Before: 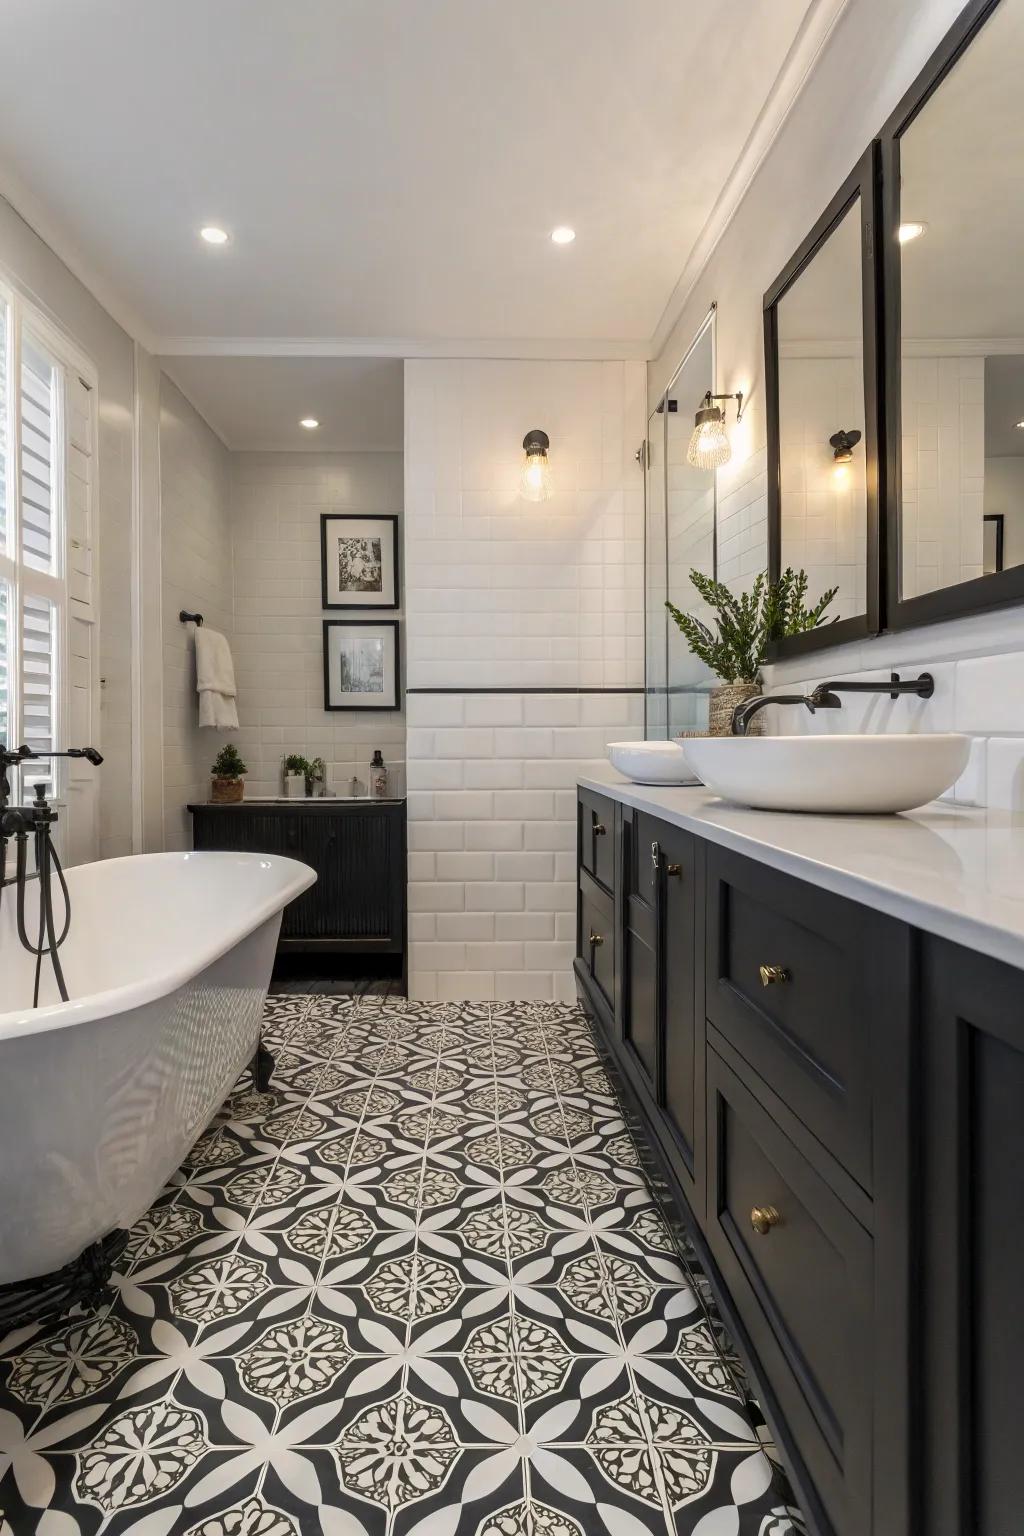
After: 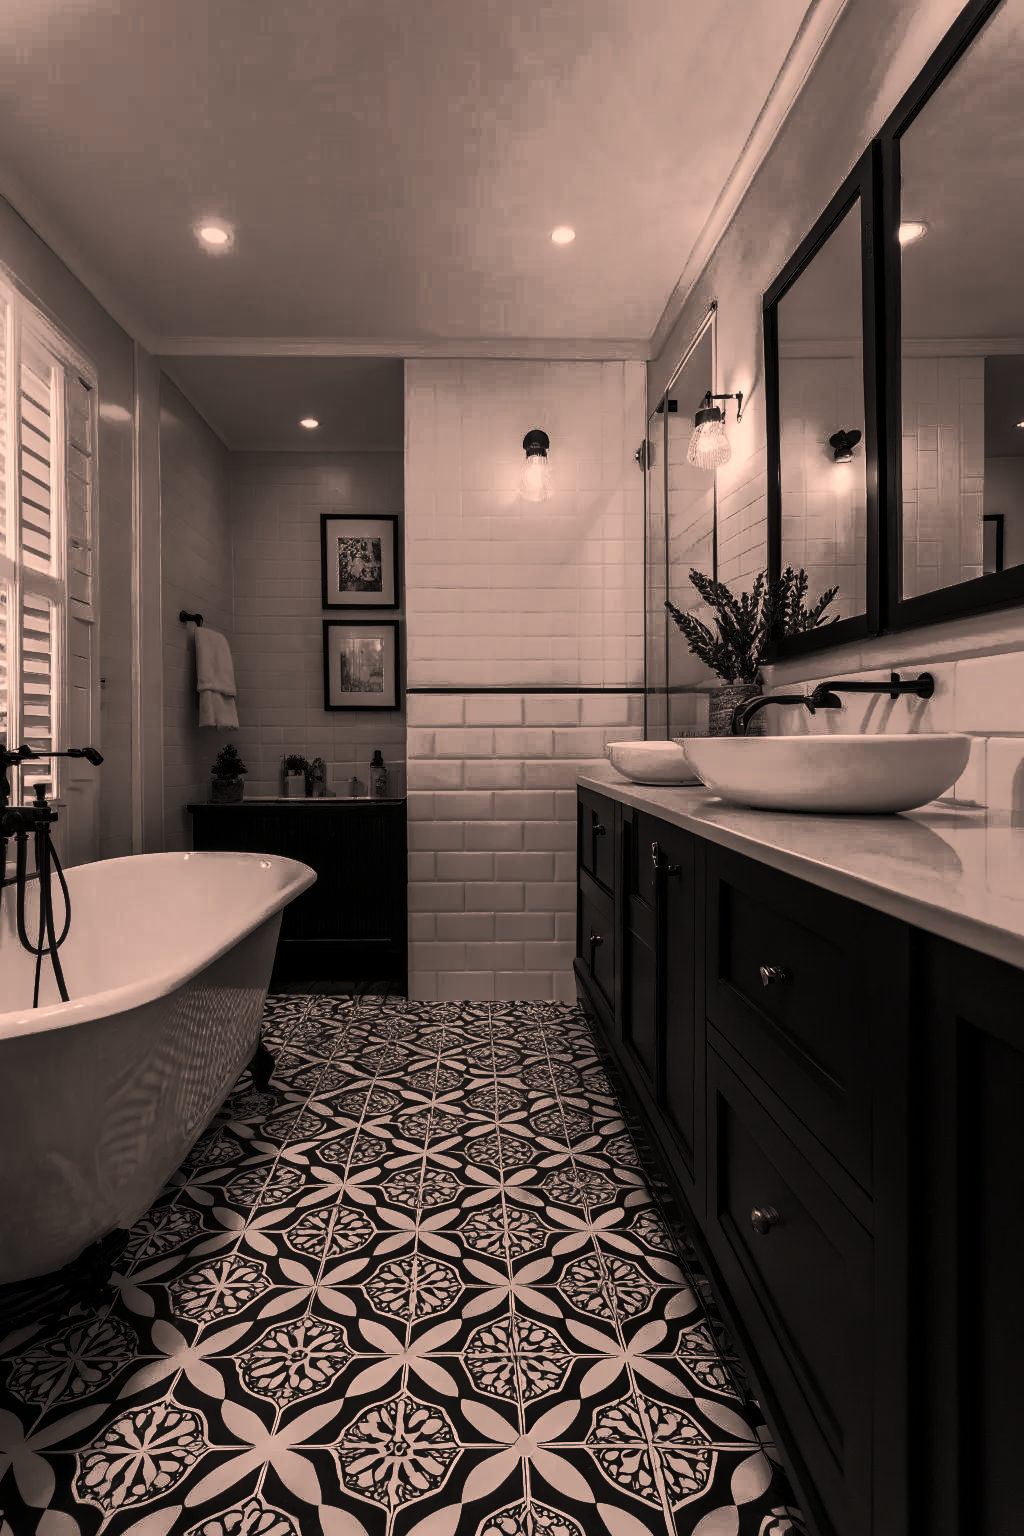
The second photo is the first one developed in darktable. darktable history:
color correction: highlights a* 17.65, highlights b* 18.41
contrast brightness saturation: contrast -0.035, brightness -0.576, saturation -0.995
tone curve: curves: ch0 [(0, 0) (0.003, 0.003) (0.011, 0.011) (0.025, 0.024) (0.044, 0.043) (0.069, 0.067) (0.1, 0.096) (0.136, 0.131) (0.177, 0.171) (0.224, 0.217) (0.277, 0.267) (0.335, 0.324) (0.399, 0.385) (0.468, 0.452) (0.543, 0.632) (0.623, 0.697) (0.709, 0.766) (0.801, 0.839) (0.898, 0.917) (1, 1)], color space Lab, independent channels, preserve colors none
